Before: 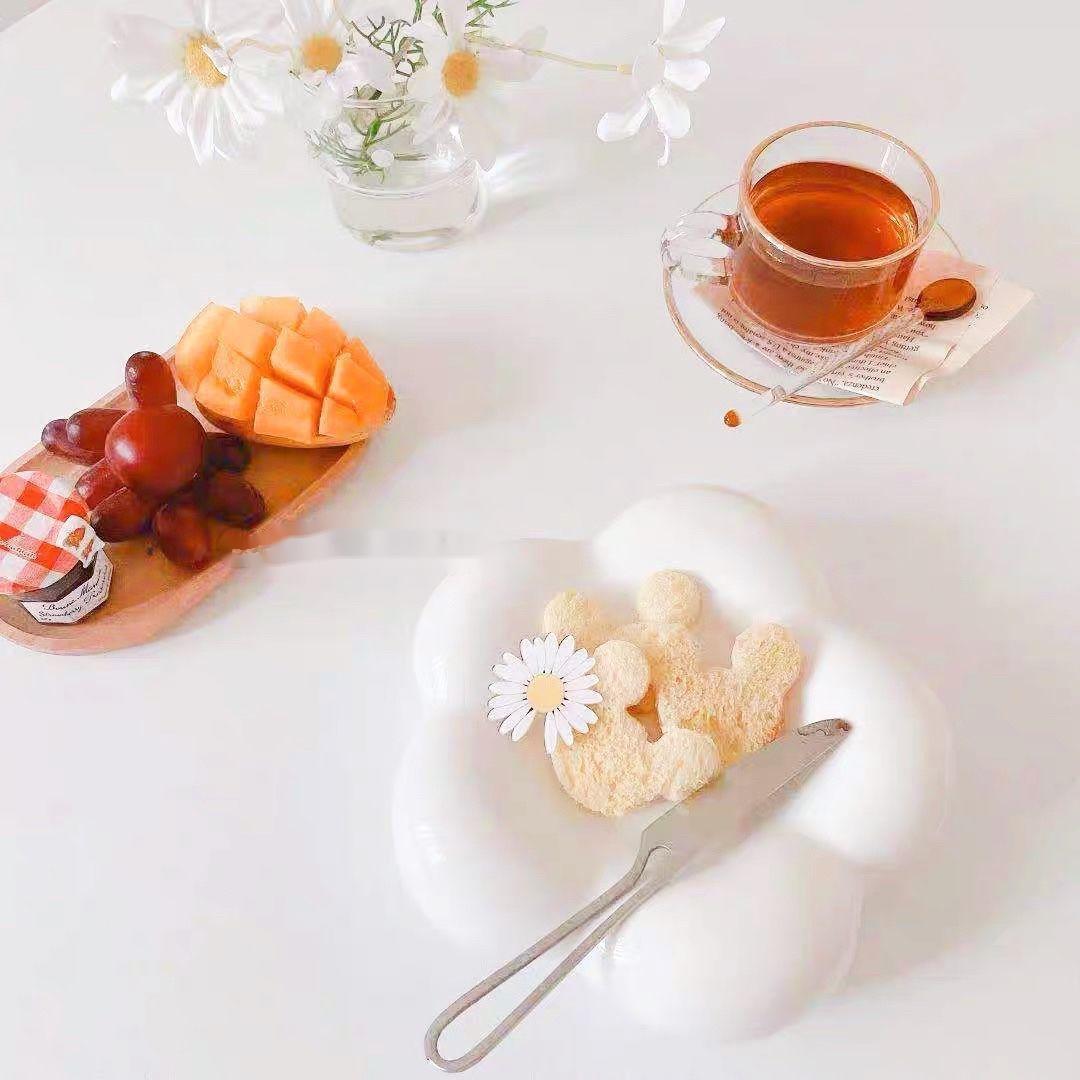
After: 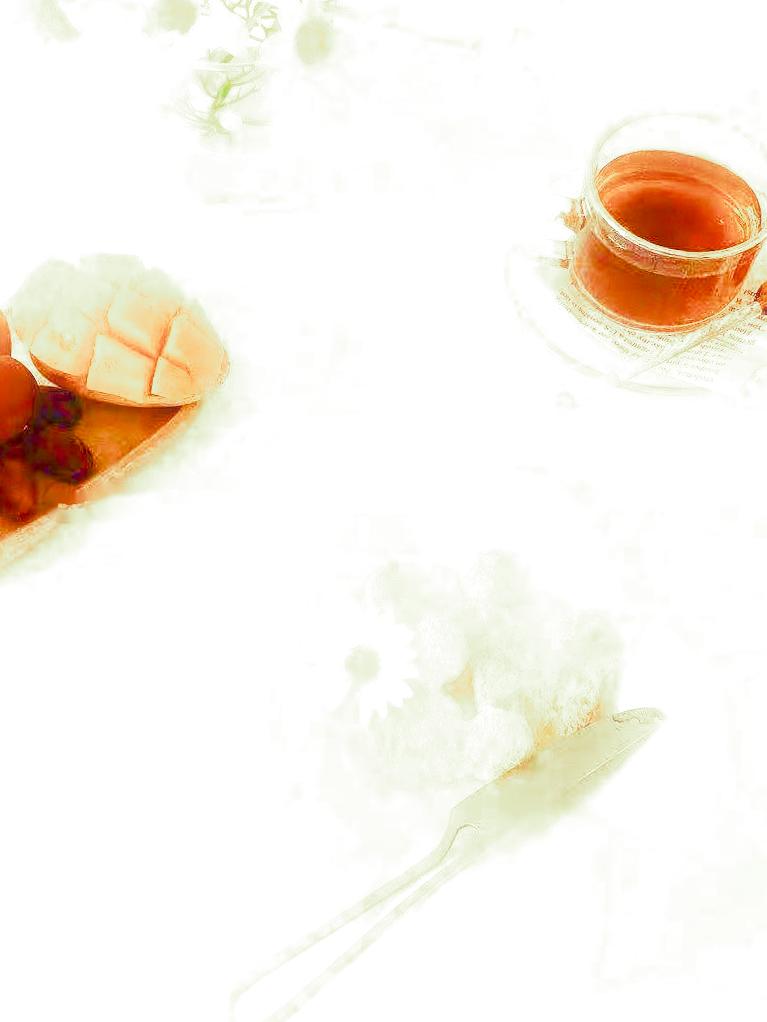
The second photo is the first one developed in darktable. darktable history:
crop and rotate: angle -3.27°, left 14.277%, top 0.028%, right 10.766%, bottom 0.028%
exposure: black level correction 0.001, exposure 0.5 EV, compensate exposure bias true, compensate highlight preservation false
bloom: size 5%, threshold 95%, strength 15%
velvia: on, module defaults
local contrast: on, module defaults
color balance rgb: perceptual saturation grading › global saturation 35%, perceptual saturation grading › highlights -25%, perceptual saturation grading › shadows 50%
split-toning: shadows › hue 290.82°, shadows › saturation 0.34, highlights › saturation 0.38, balance 0, compress 50%
